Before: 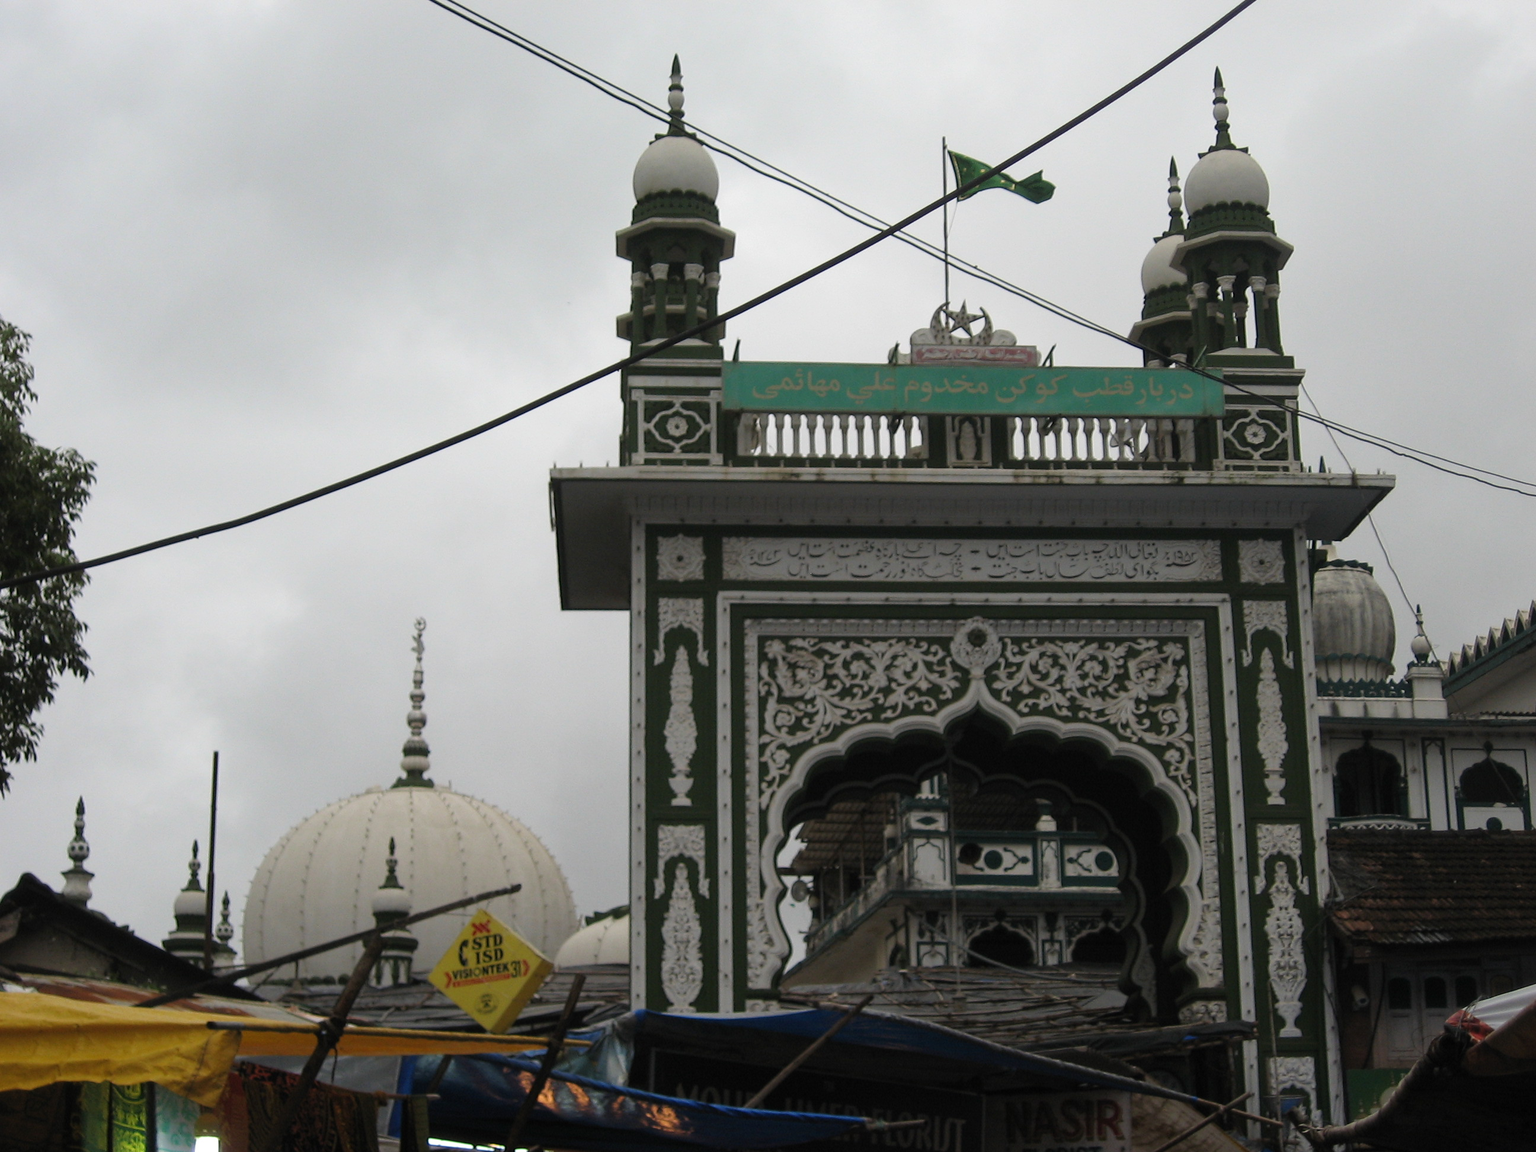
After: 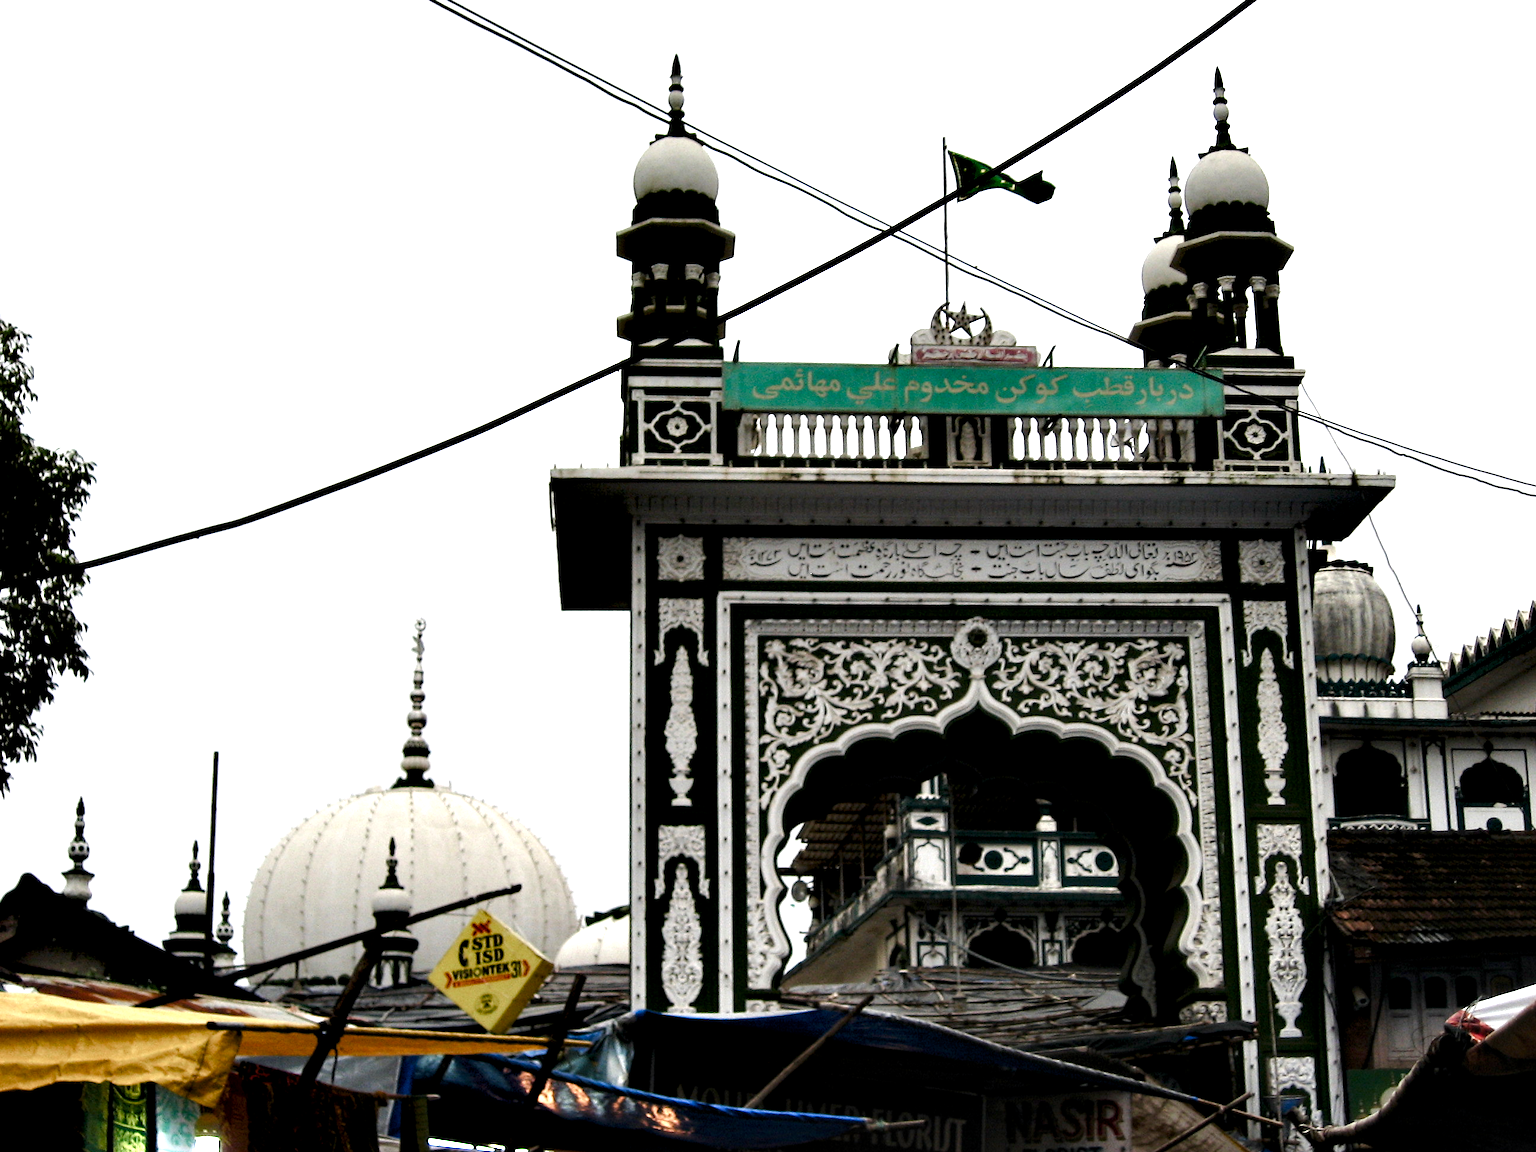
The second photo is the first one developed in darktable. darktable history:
exposure: black level correction 0, exposure 0.498 EV, compensate exposure bias true, compensate highlight preservation false
tone equalizer: -8 EV -0.732 EV, -7 EV -0.737 EV, -6 EV -0.627 EV, -5 EV -0.373 EV, -3 EV 0.376 EV, -2 EV 0.6 EV, -1 EV 0.69 EV, +0 EV 0.725 EV, edges refinement/feathering 500, mask exposure compensation -1.57 EV, preserve details no
color balance rgb: linear chroma grading › global chroma -15.857%, perceptual saturation grading › global saturation 25.745%, perceptual saturation grading › highlights -50.466%, perceptual saturation grading › shadows 31.008%, perceptual brilliance grading › mid-tones 9.818%, perceptual brilliance grading › shadows 14.856%, global vibrance 20%
contrast equalizer: y [[0.6 ×6], [0.55 ×6], [0 ×6], [0 ×6], [0 ×6]]
